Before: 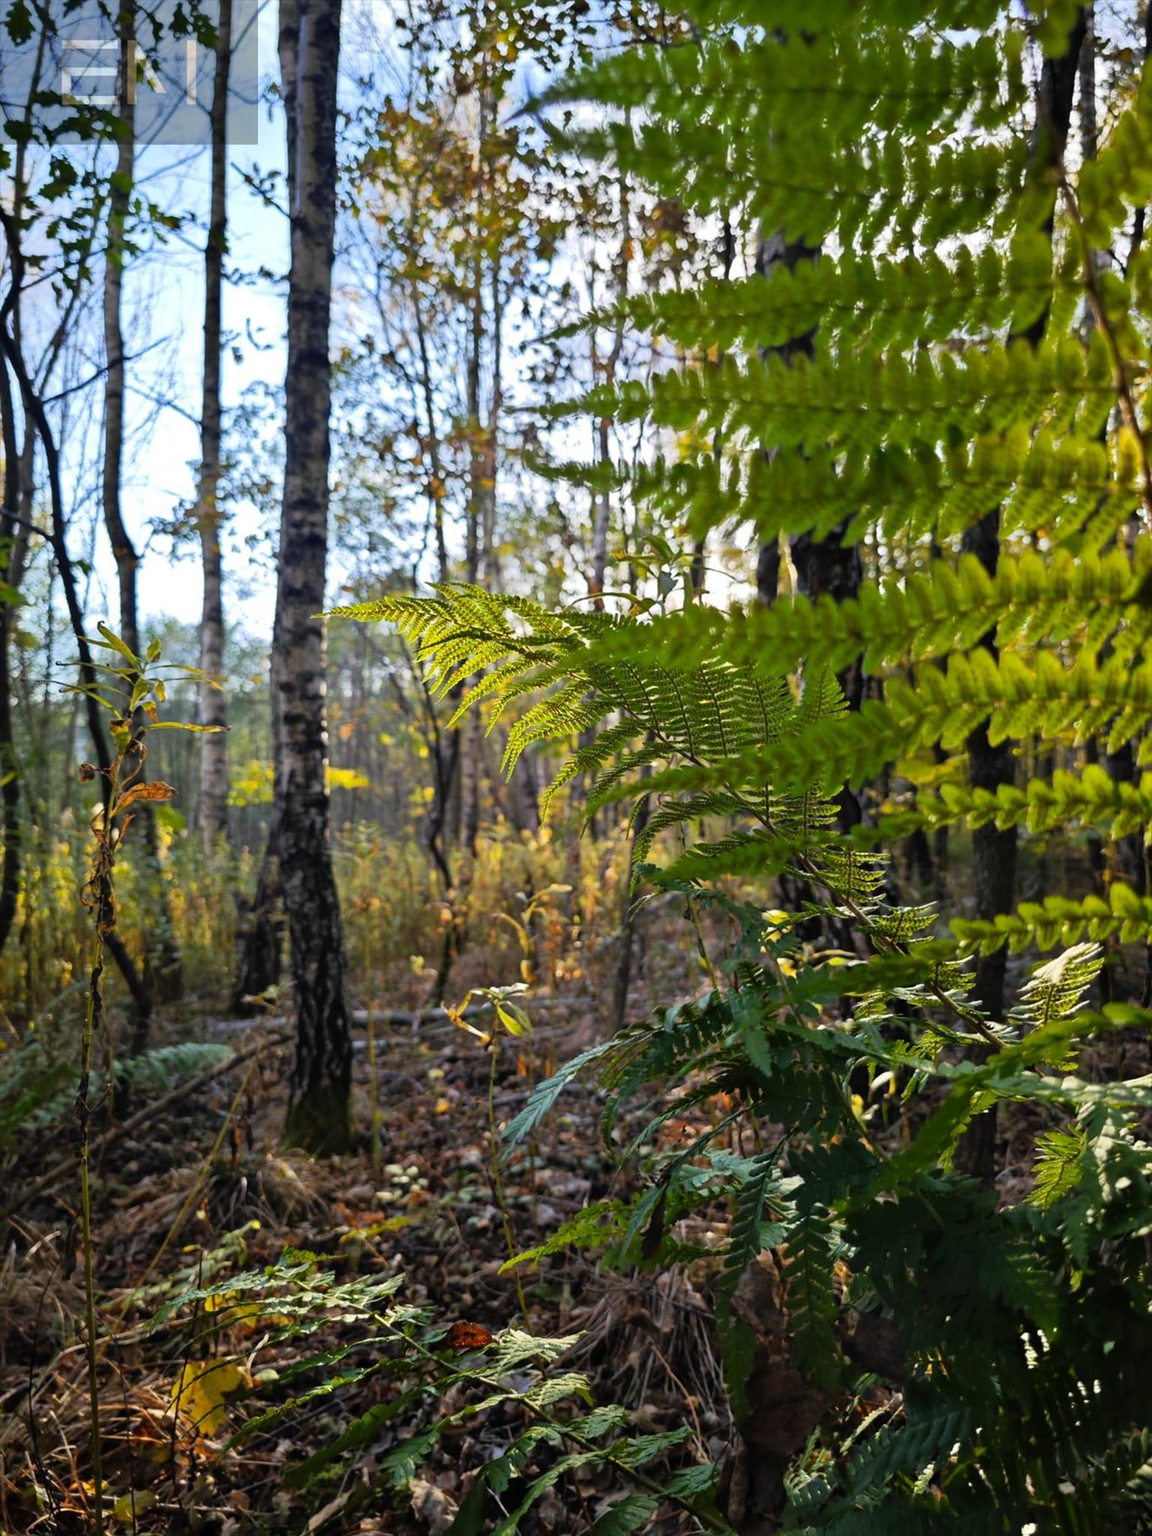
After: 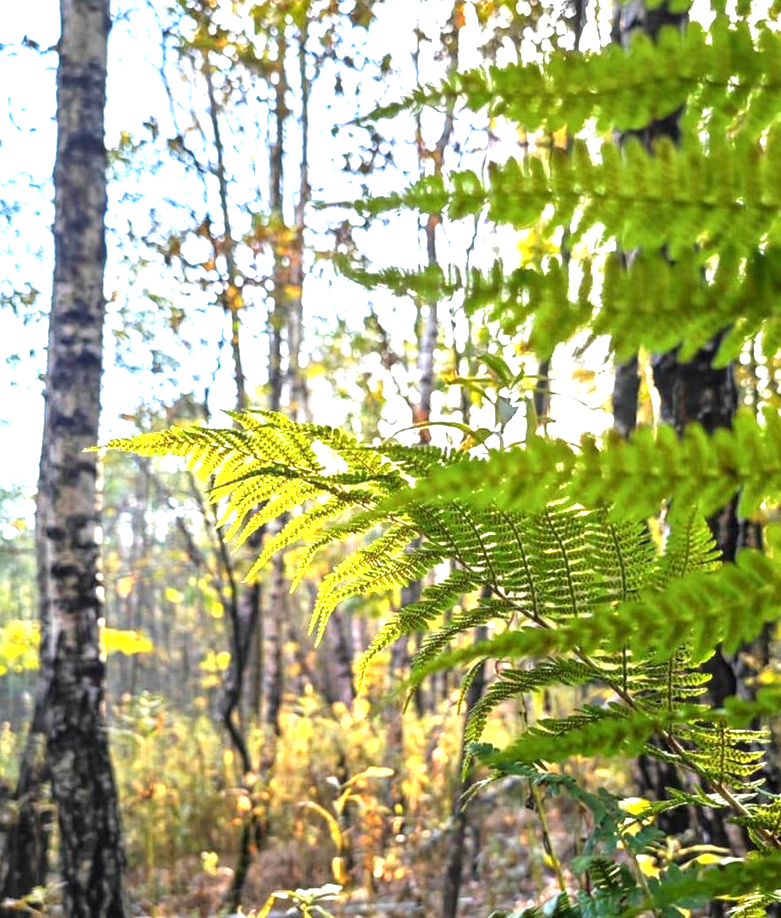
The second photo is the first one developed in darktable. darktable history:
local contrast: on, module defaults
exposure: black level correction 0, exposure 1.388 EV, compensate exposure bias true, compensate highlight preservation false
crop: left 20.932%, top 15.471%, right 21.848%, bottom 34.081%
